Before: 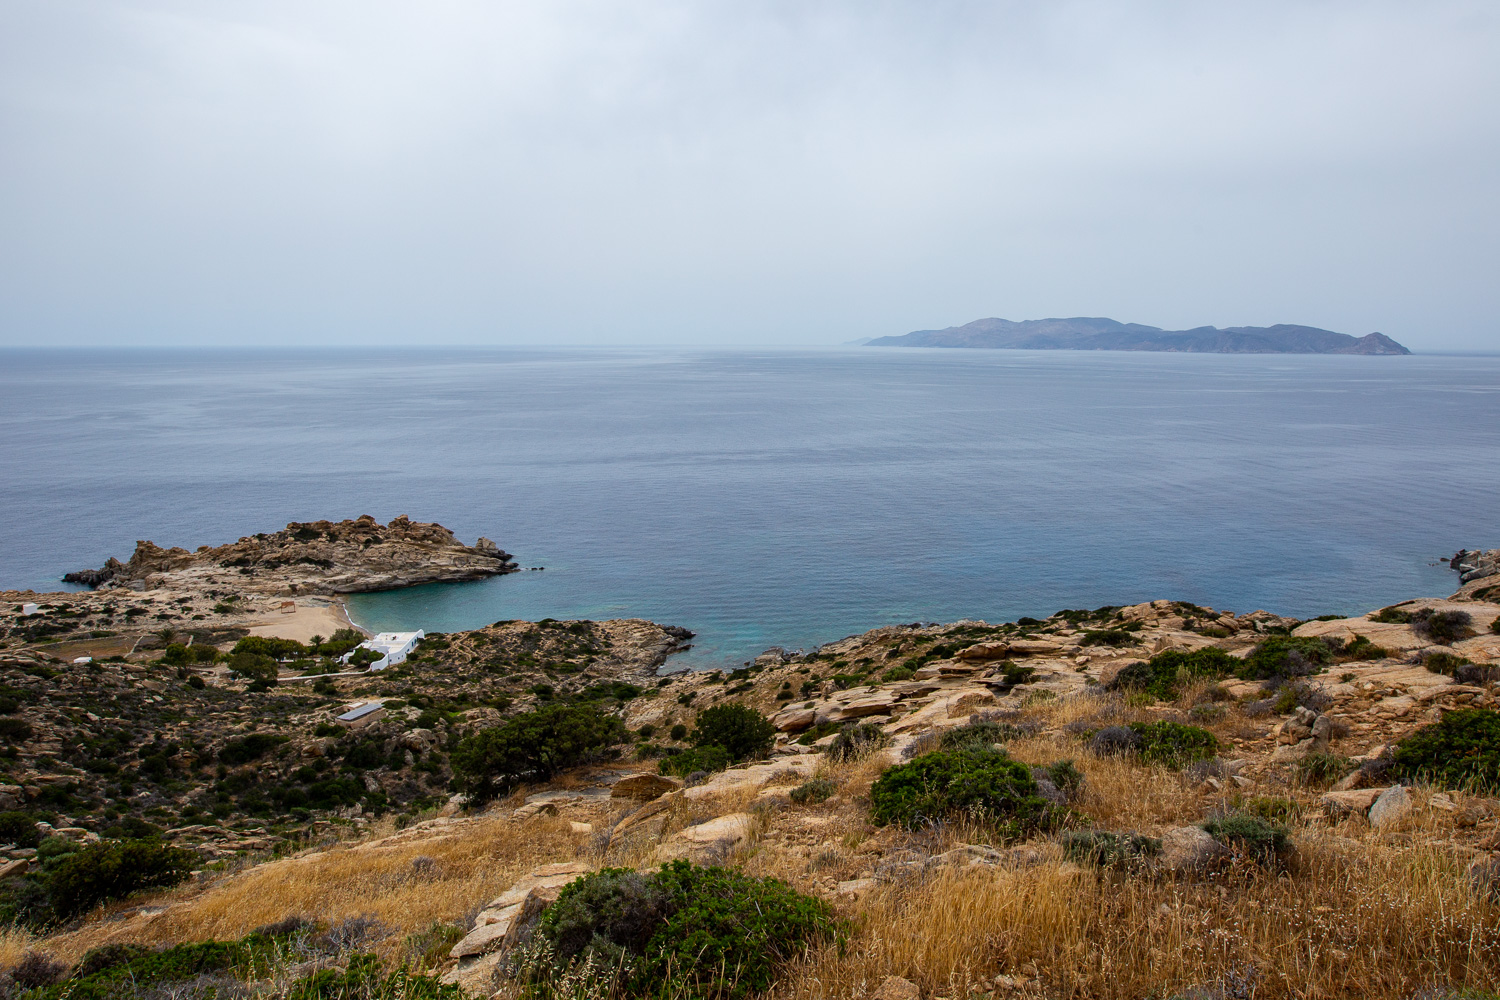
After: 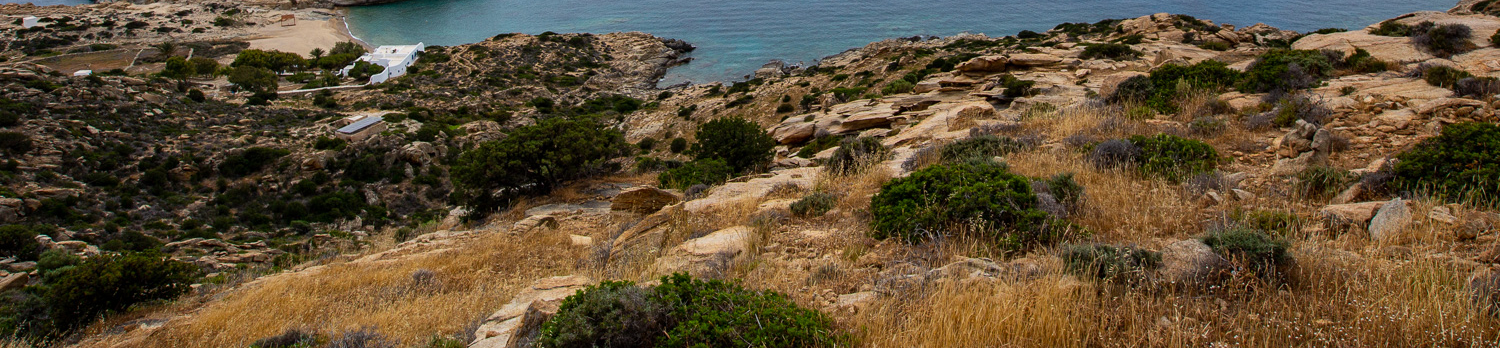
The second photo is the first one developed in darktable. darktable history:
crop and rotate: top 58.76%, bottom 6.403%
